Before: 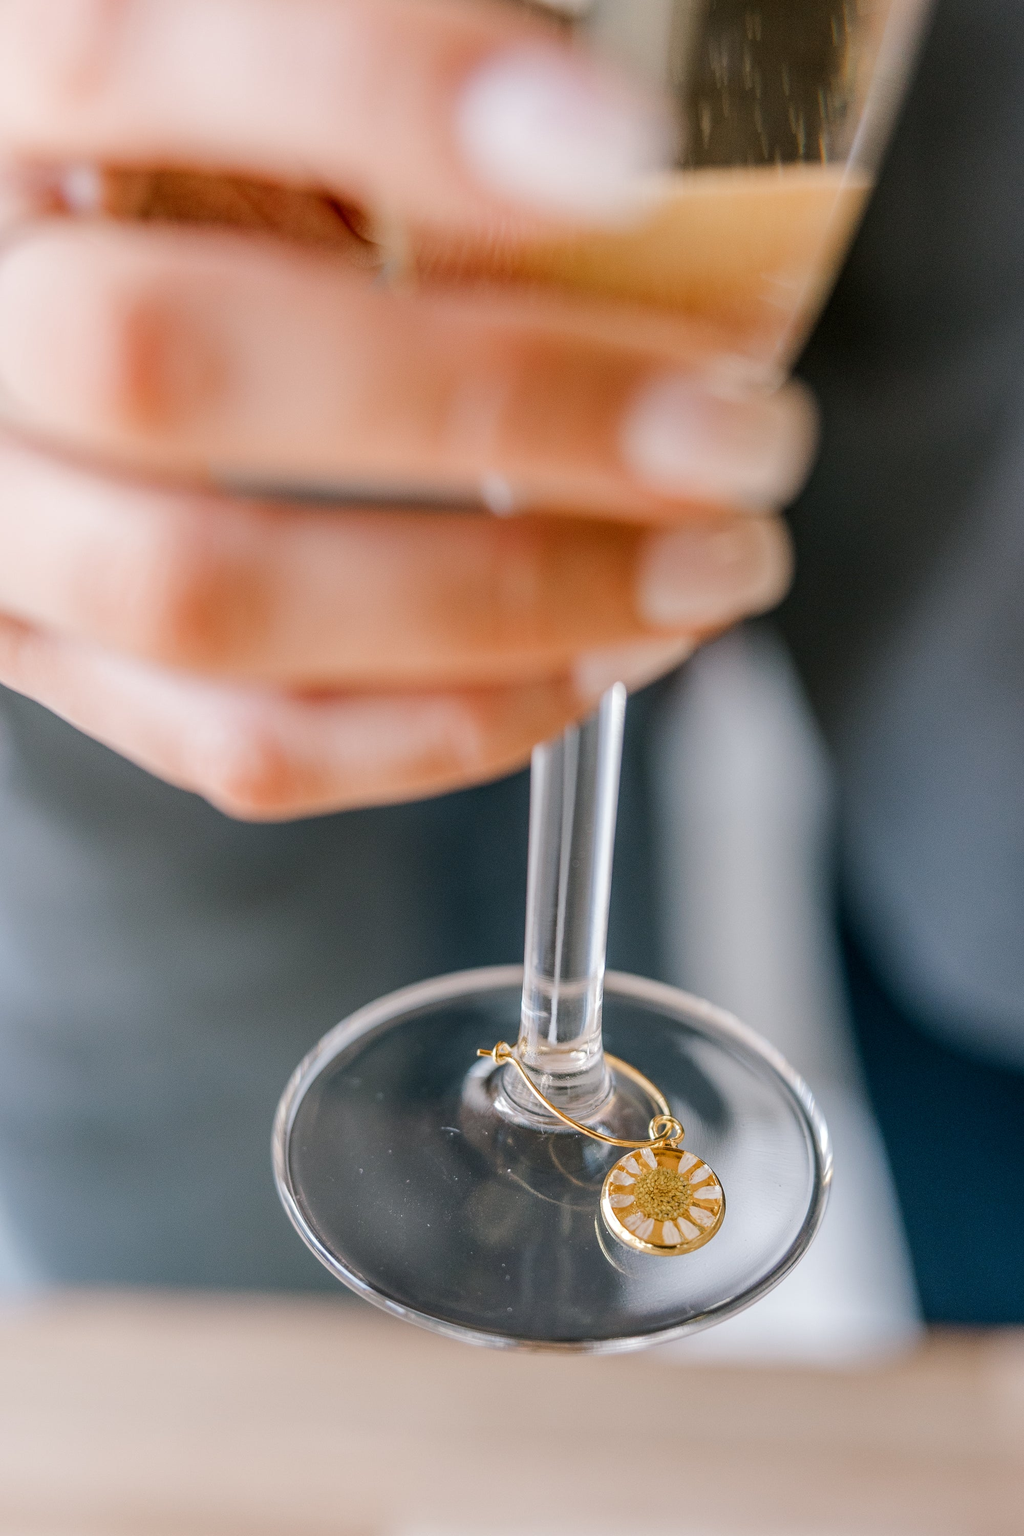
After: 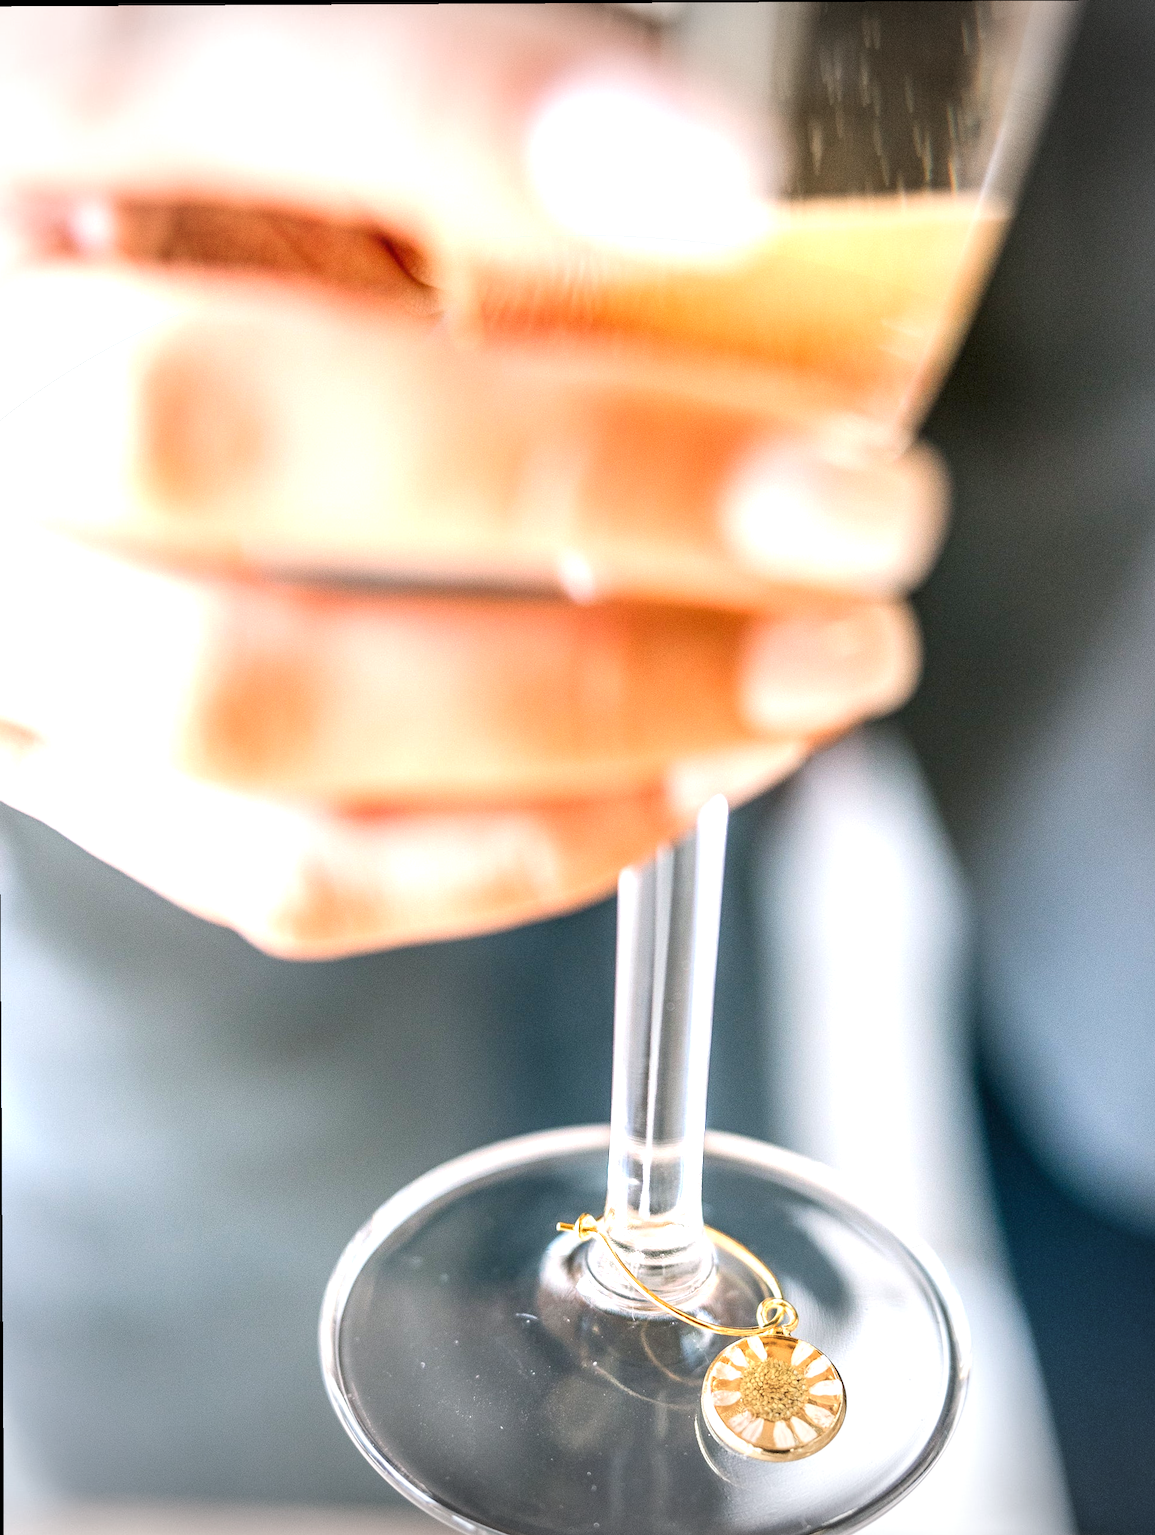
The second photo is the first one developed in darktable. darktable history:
exposure: black level correction 0, exposure 1.377 EV, compensate highlight preservation false
crop and rotate: angle 0.319°, left 0.363%, right 3.308%, bottom 14.243%
vignetting: fall-off start 99.25%, width/height ratio 1.302, unbound false
